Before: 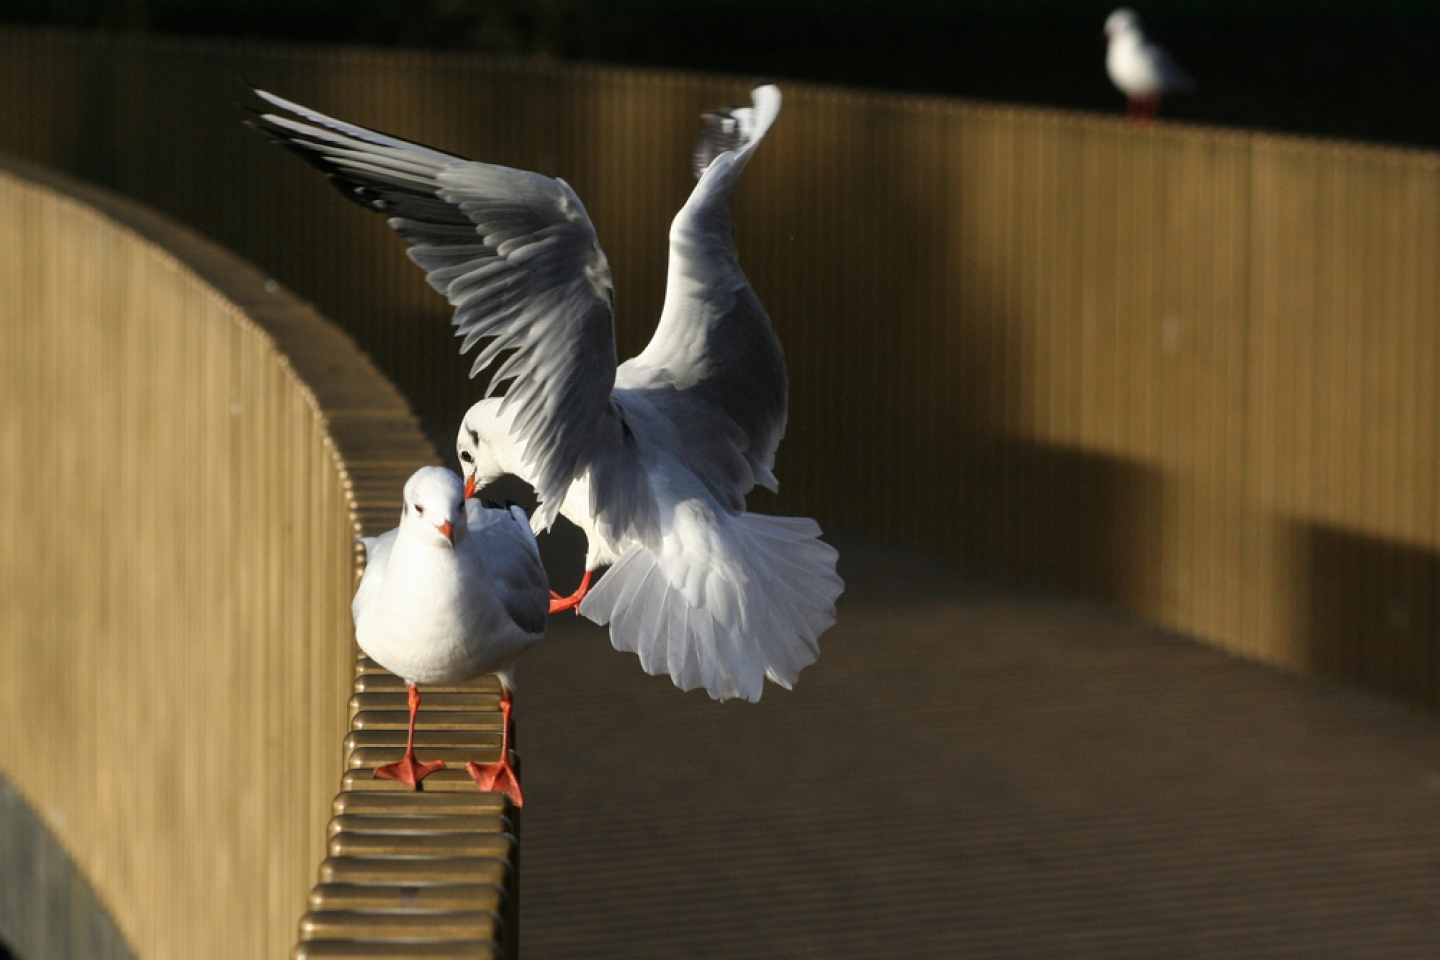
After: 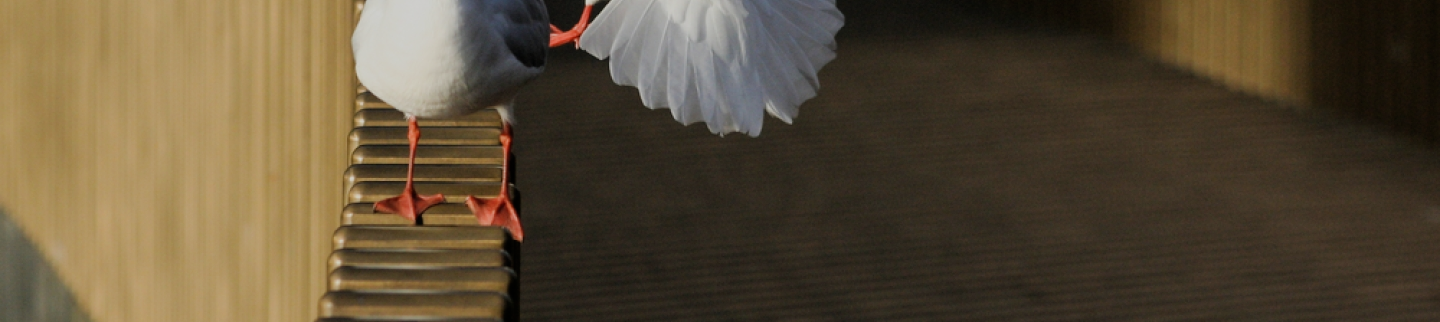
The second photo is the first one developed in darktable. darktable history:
filmic rgb: black relative exposure -7.18 EV, white relative exposure 5.36 EV, hardness 3.02
crop and rotate: top 59.021%, bottom 7.406%
